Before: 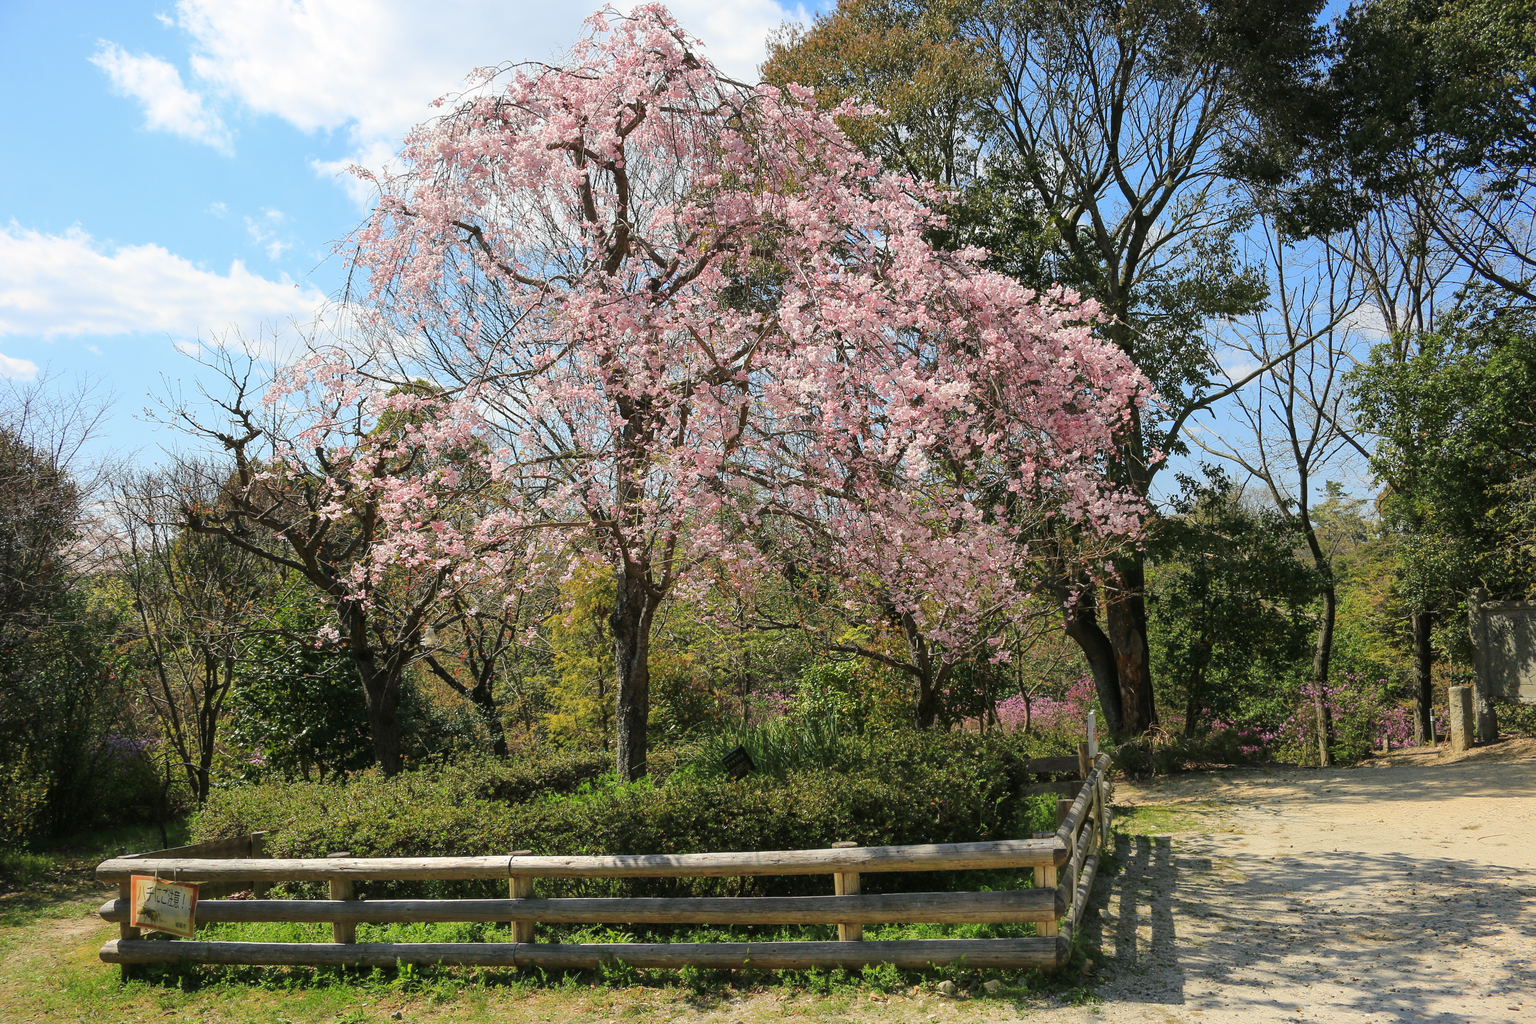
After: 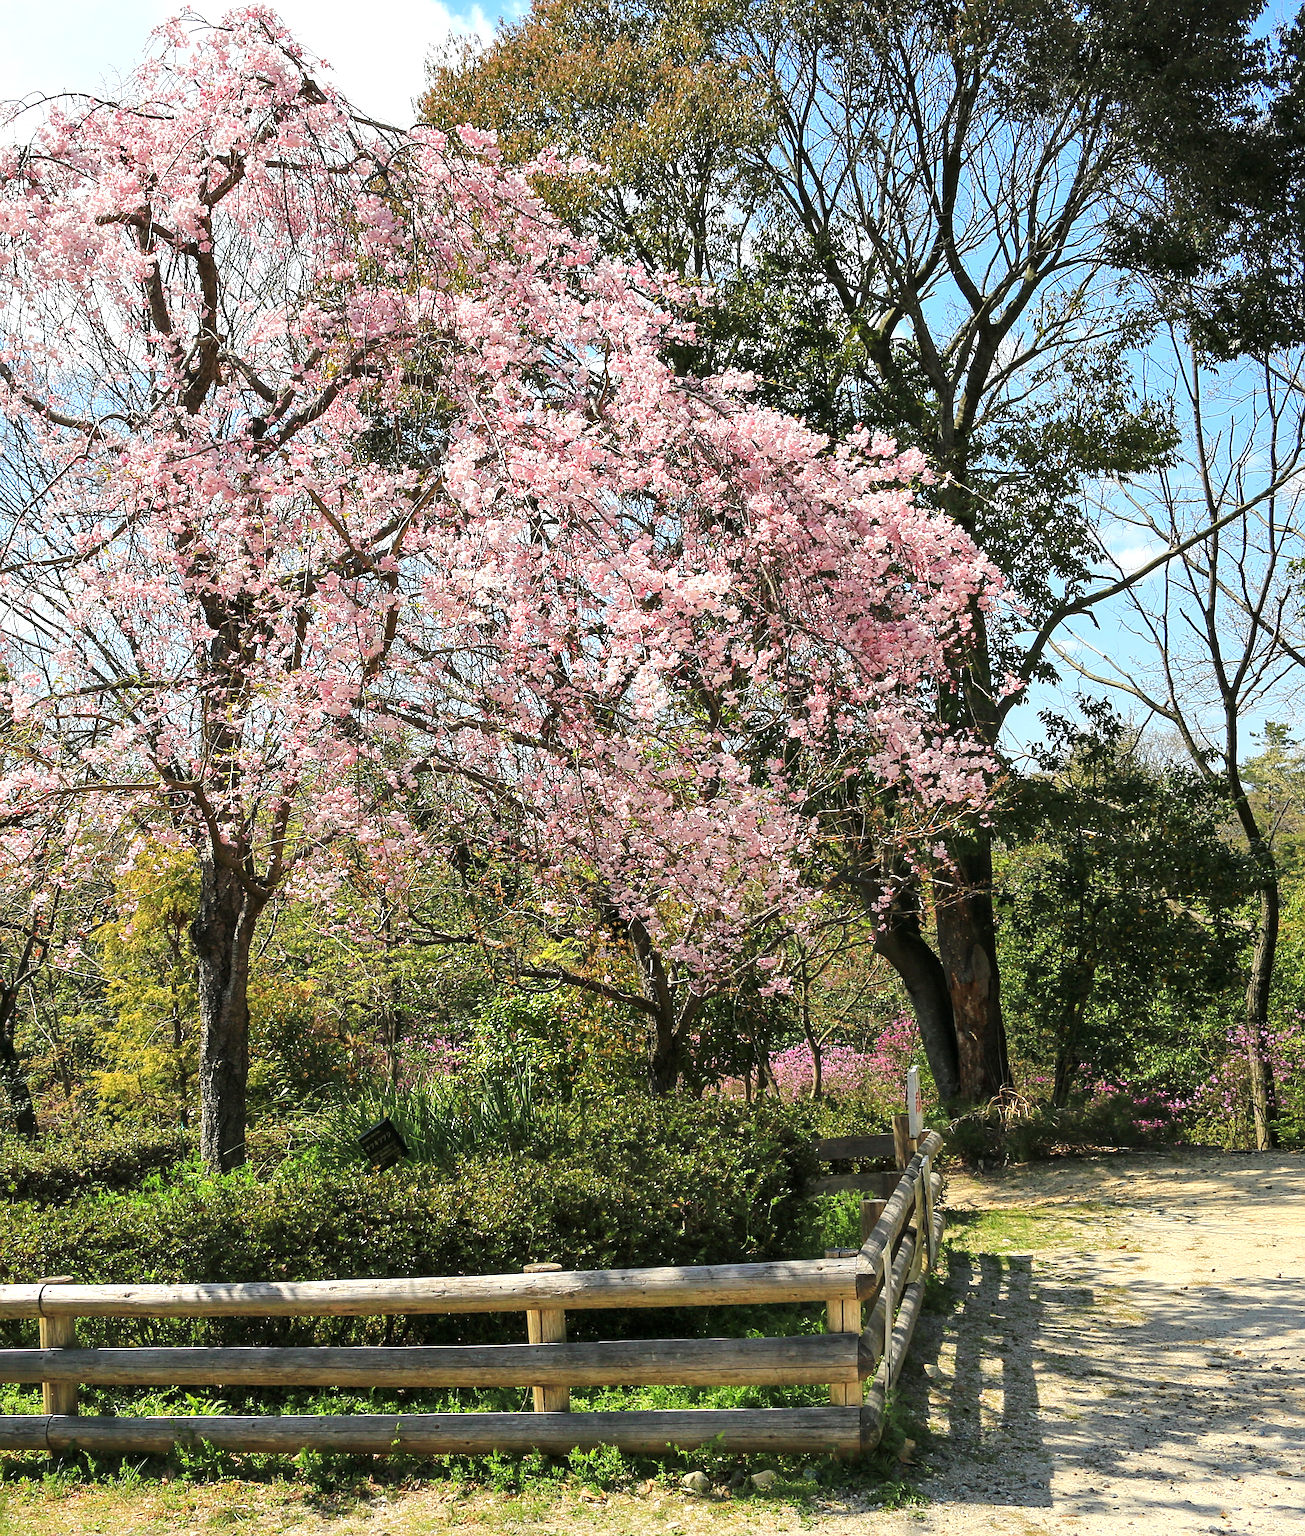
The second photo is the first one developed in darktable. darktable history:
exposure: black level correction 0, exposure 0.5 EV, compensate highlight preservation false
sharpen: on, module defaults
crop: left 31.458%, top 0%, right 11.876%
contrast equalizer: octaves 7, y [[0.524 ×6], [0.512 ×6], [0.379 ×6], [0 ×6], [0 ×6]]
